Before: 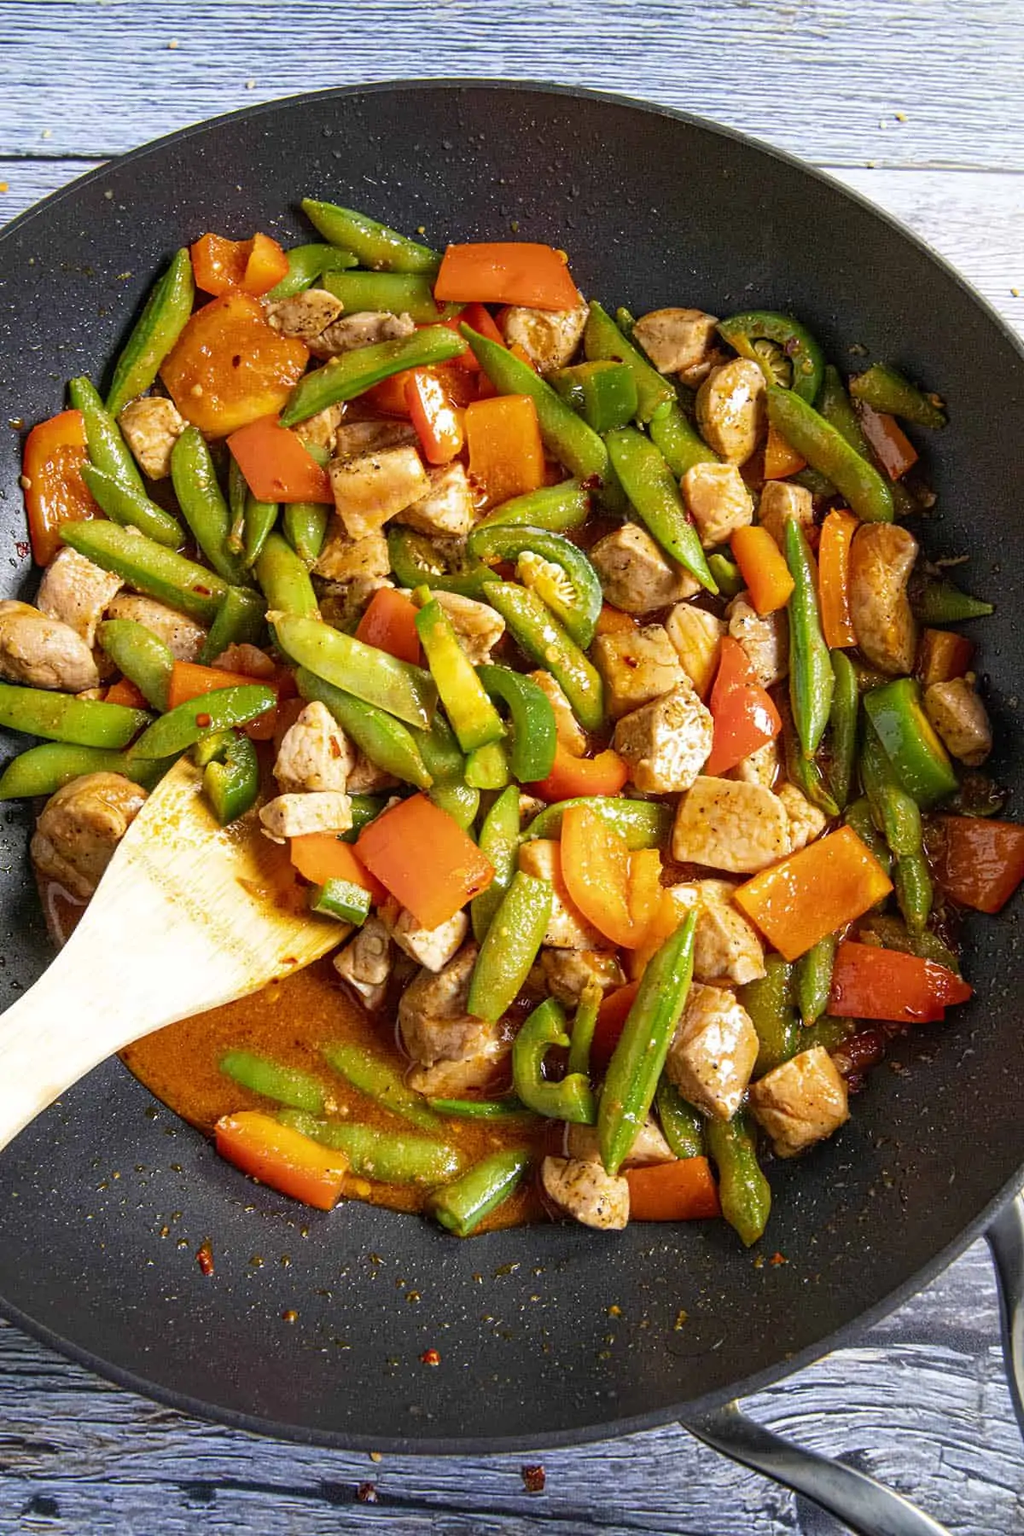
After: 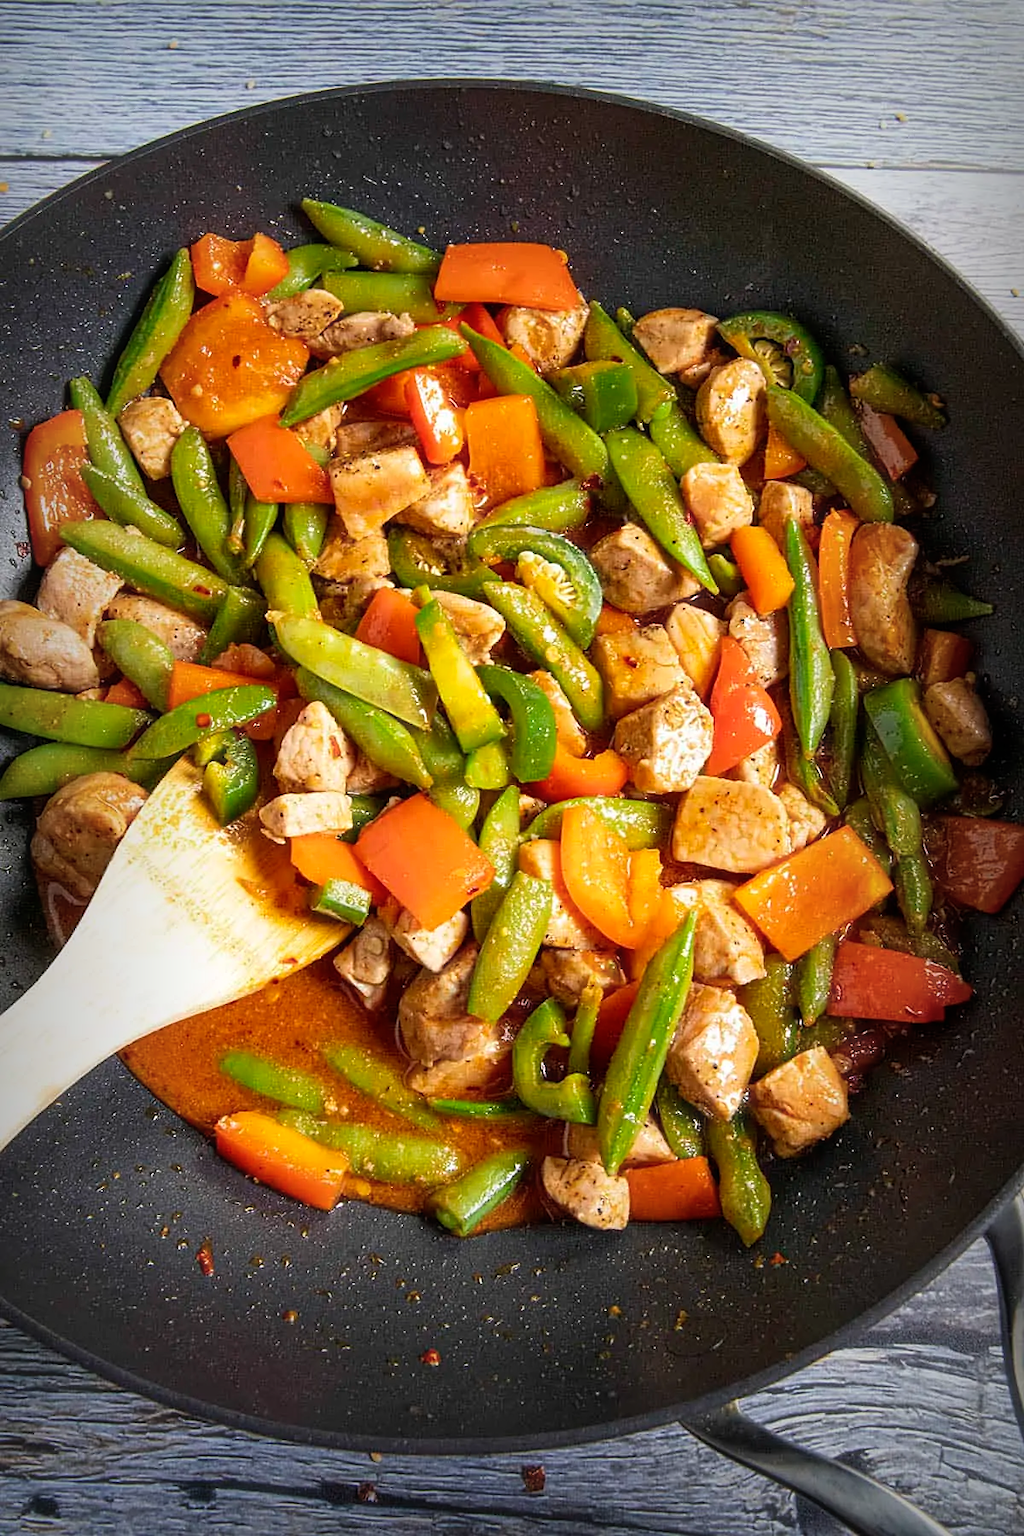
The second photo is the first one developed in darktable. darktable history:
haze removal: strength -0.096, adaptive false
vignetting: fall-off start 53.81%, brightness -0.58, saturation -0.126, center (-0.032, -0.047), automatic ratio true, width/height ratio 1.315, shape 0.223, unbound false
sharpen: radius 1.46, amount 0.39, threshold 1.138
